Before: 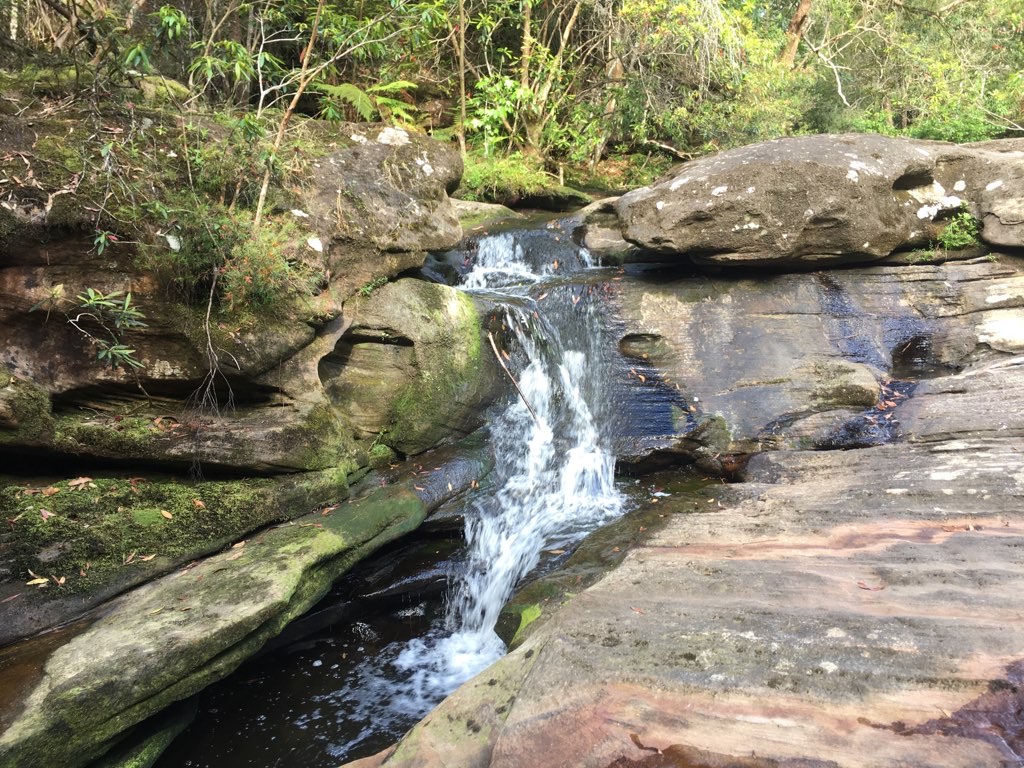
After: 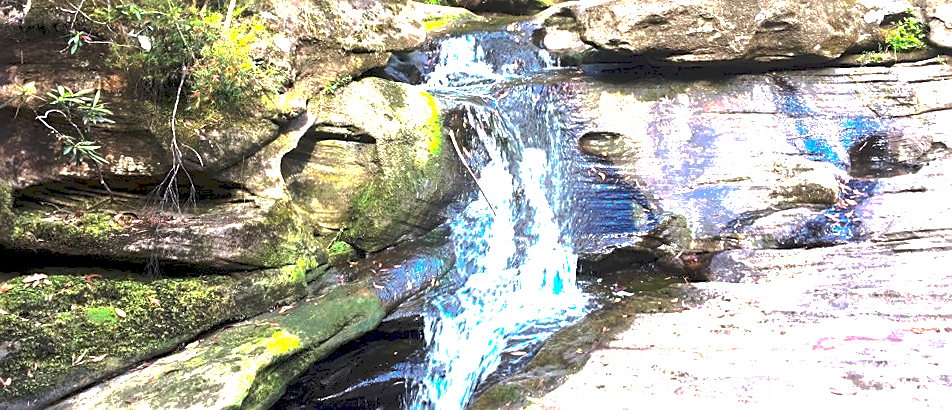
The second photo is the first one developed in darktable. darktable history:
exposure: black level correction 0, exposure 1.1 EV, compensate highlight preservation false
color balance: lift [0.991, 1, 1, 1], gamma [0.996, 1, 1, 1], input saturation 98.52%, contrast 20.34%, output saturation 103.72%
crop and rotate: top 23.043%, bottom 23.437%
white balance: red 1.004, blue 1.096
tone curve: curves: ch0 [(0, 0) (0.003, 0.149) (0.011, 0.152) (0.025, 0.154) (0.044, 0.164) (0.069, 0.179) (0.1, 0.194) (0.136, 0.211) (0.177, 0.232) (0.224, 0.258) (0.277, 0.289) (0.335, 0.326) (0.399, 0.371) (0.468, 0.438) (0.543, 0.504) (0.623, 0.569) (0.709, 0.642) (0.801, 0.716) (0.898, 0.775) (1, 1)], preserve colors none
local contrast: mode bilateral grid, contrast 20, coarseness 50, detail 120%, midtone range 0.2
rotate and perspective: rotation 0.215°, lens shift (vertical) -0.139, crop left 0.069, crop right 0.939, crop top 0.002, crop bottom 0.996
sharpen: on, module defaults
